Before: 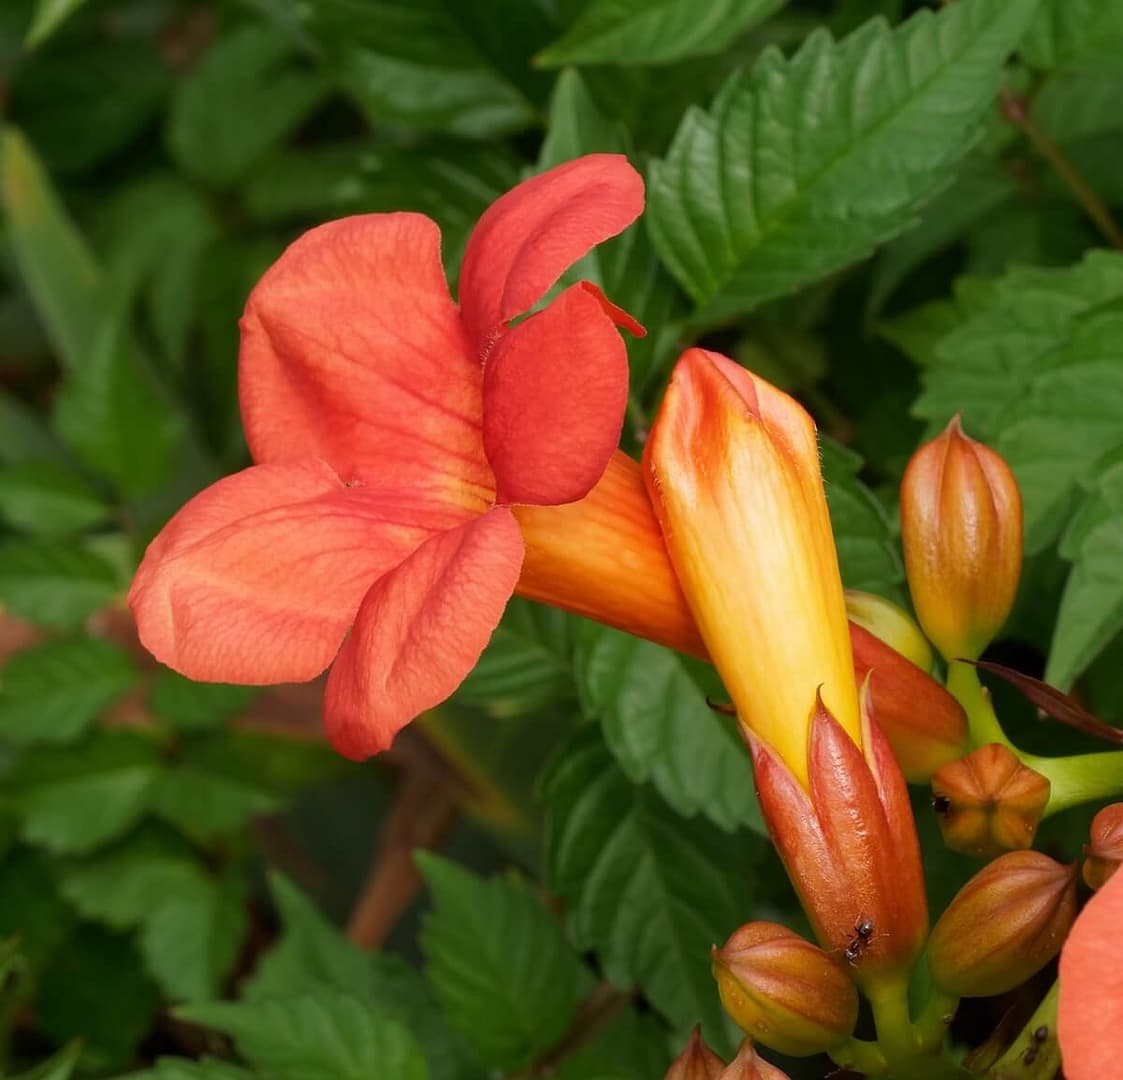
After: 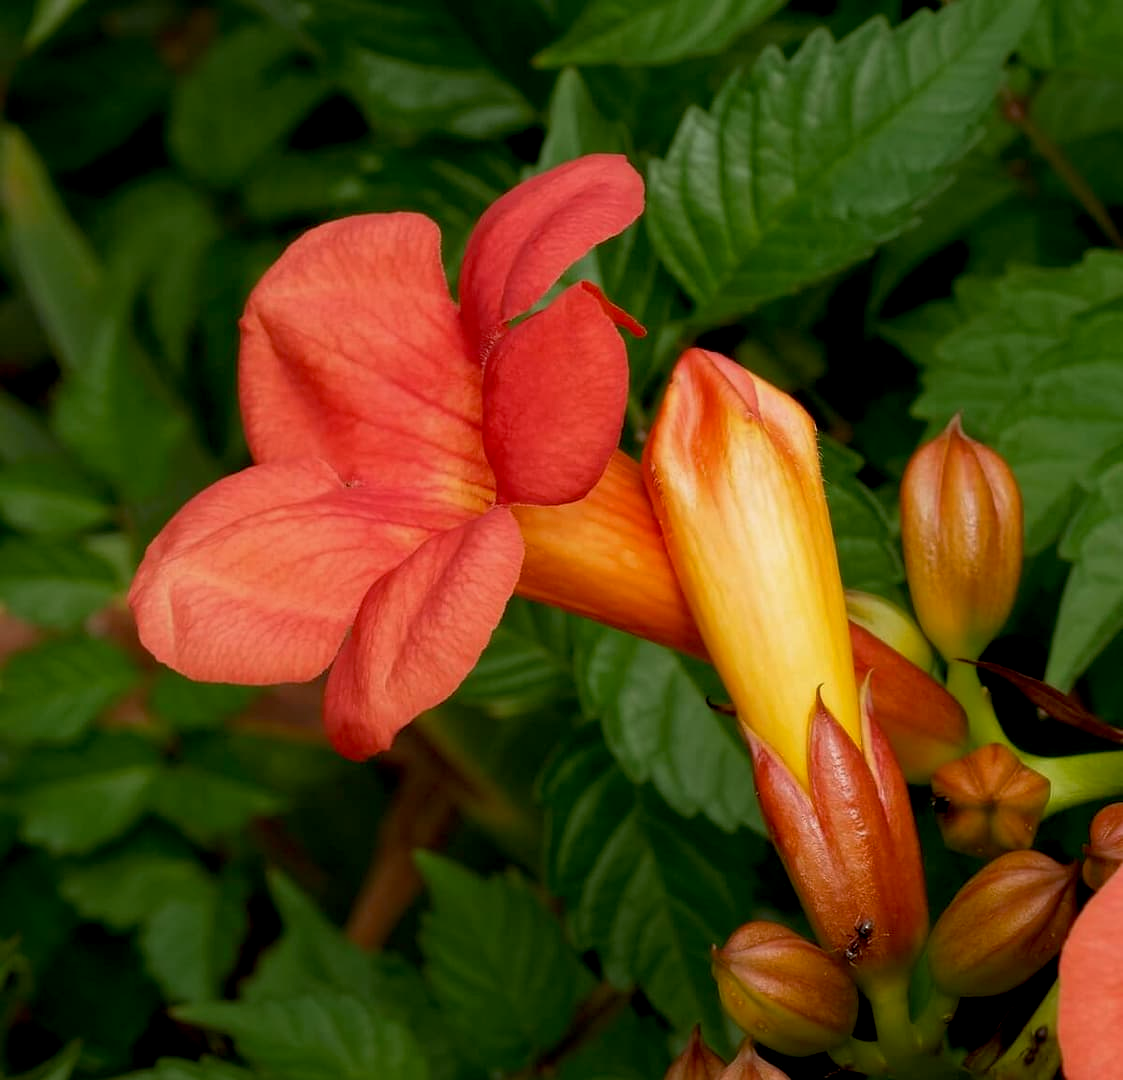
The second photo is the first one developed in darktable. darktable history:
base curve: curves: ch0 [(0, 0) (0.303, 0.277) (1, 1)], preserve colors none
tone equalizer: -8 EV -0.435 EV, -7 EV -0.357 EV, -6 EV -0.35 EV, -5 EV -0.249 EV, -3 EV 0.208 EV, -2 EV 0.307 EV, -1 EV 0.381 EV, +0 EV 0.402 EV, smoothing diameter 24.88%, edges refinement/feathering 9, preserve details guided filter
exposure: black level correction 0.011, exposure -0.478 EV, compensate highlight preservation false
